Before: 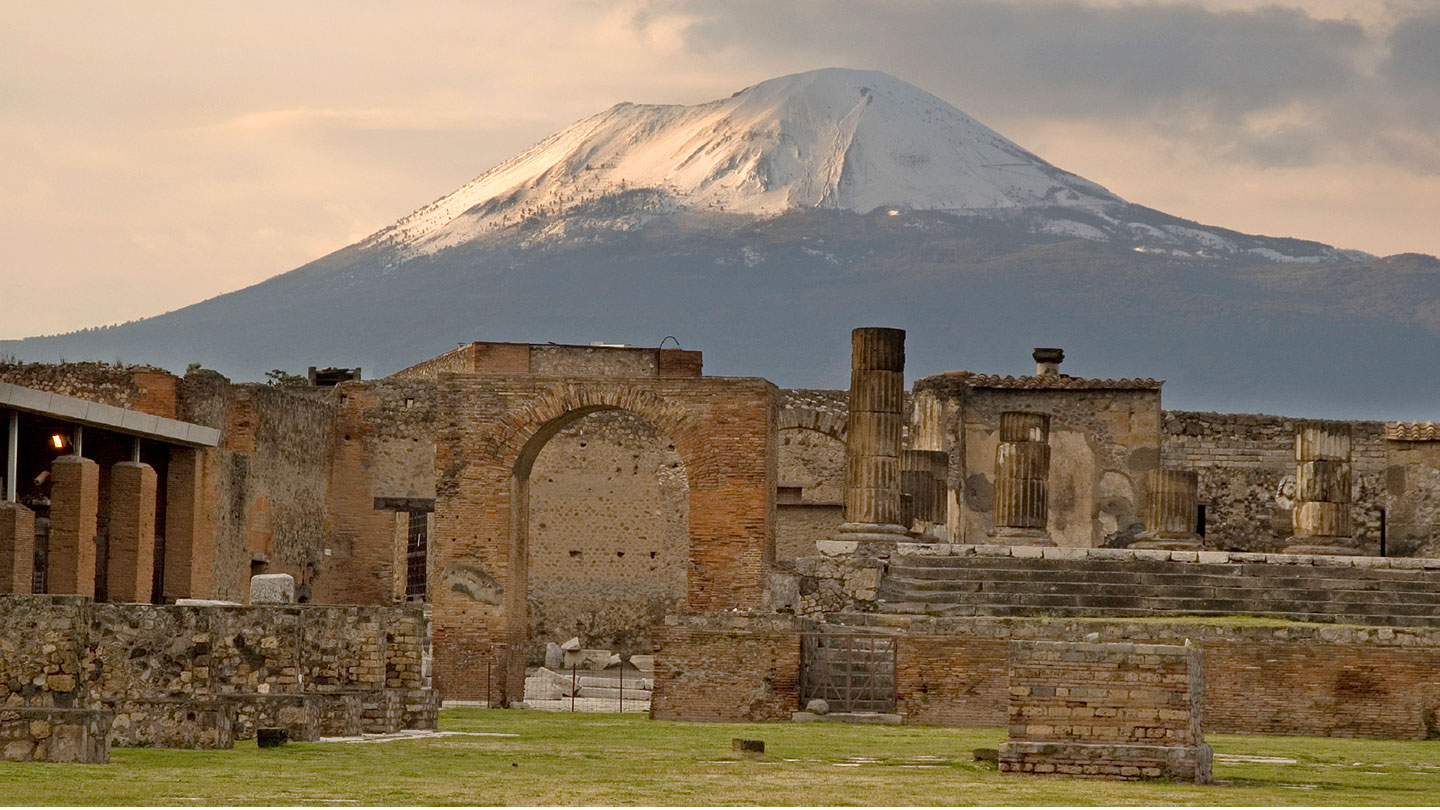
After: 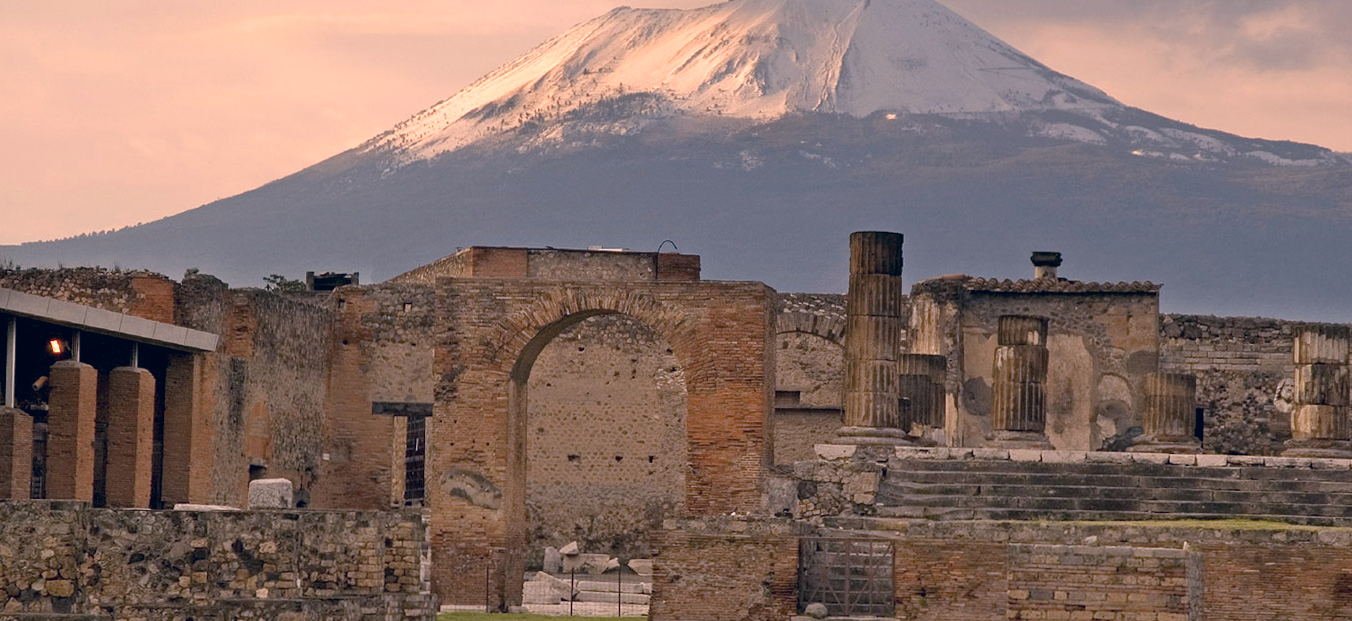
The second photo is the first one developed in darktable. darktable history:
color zones: curves: ch1 [(0, 0.523) (0.143, 0.545) (0.286, 0.52) (0.429, 0.506) (0.571, 0.503) (0.714, 0.503) (0.857, 0.508) (1, 0.523)]
crop and rotate: angle 0.097°, top 11.856%, right 5.797%, bottom 11.245%
color correction: highlights a* 14.48, highlights b* 6.18, shadows a* -5.85, shadows b* -15.43, saturation 0.868
